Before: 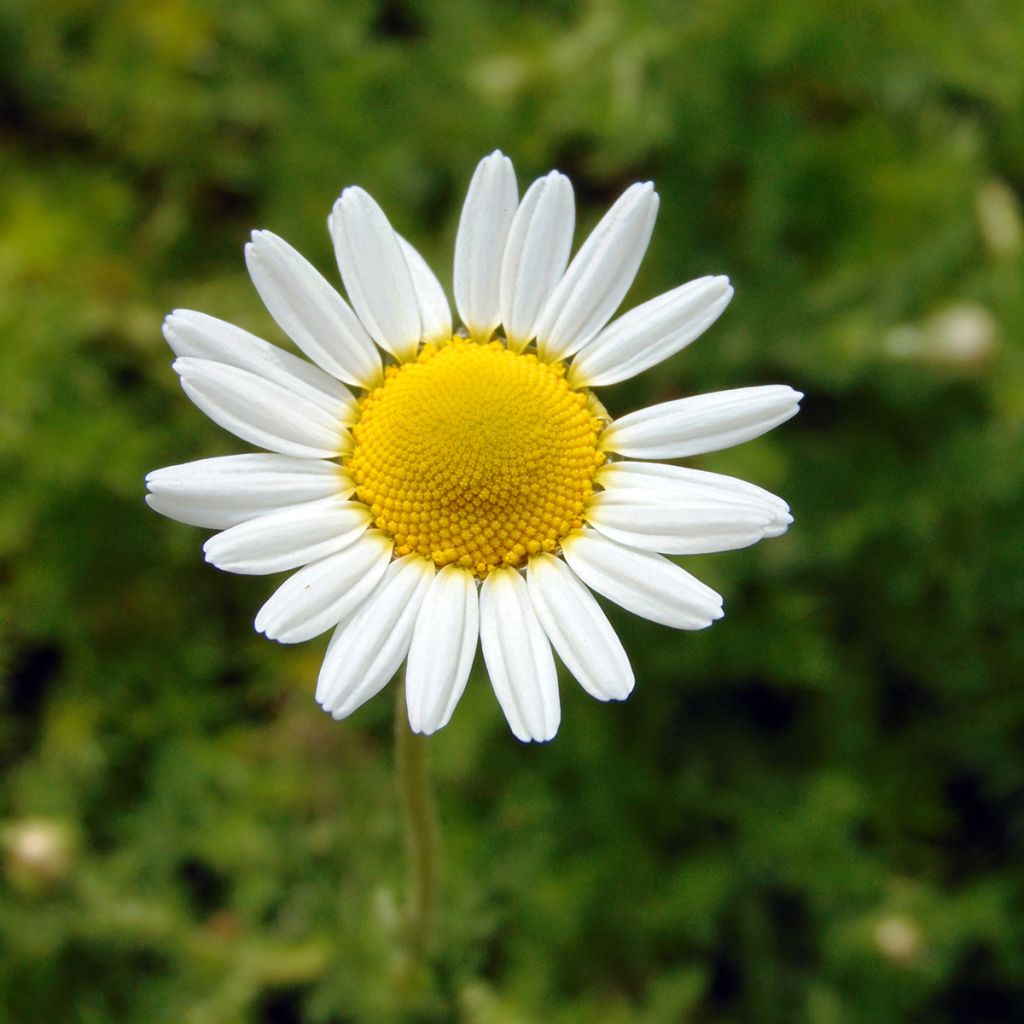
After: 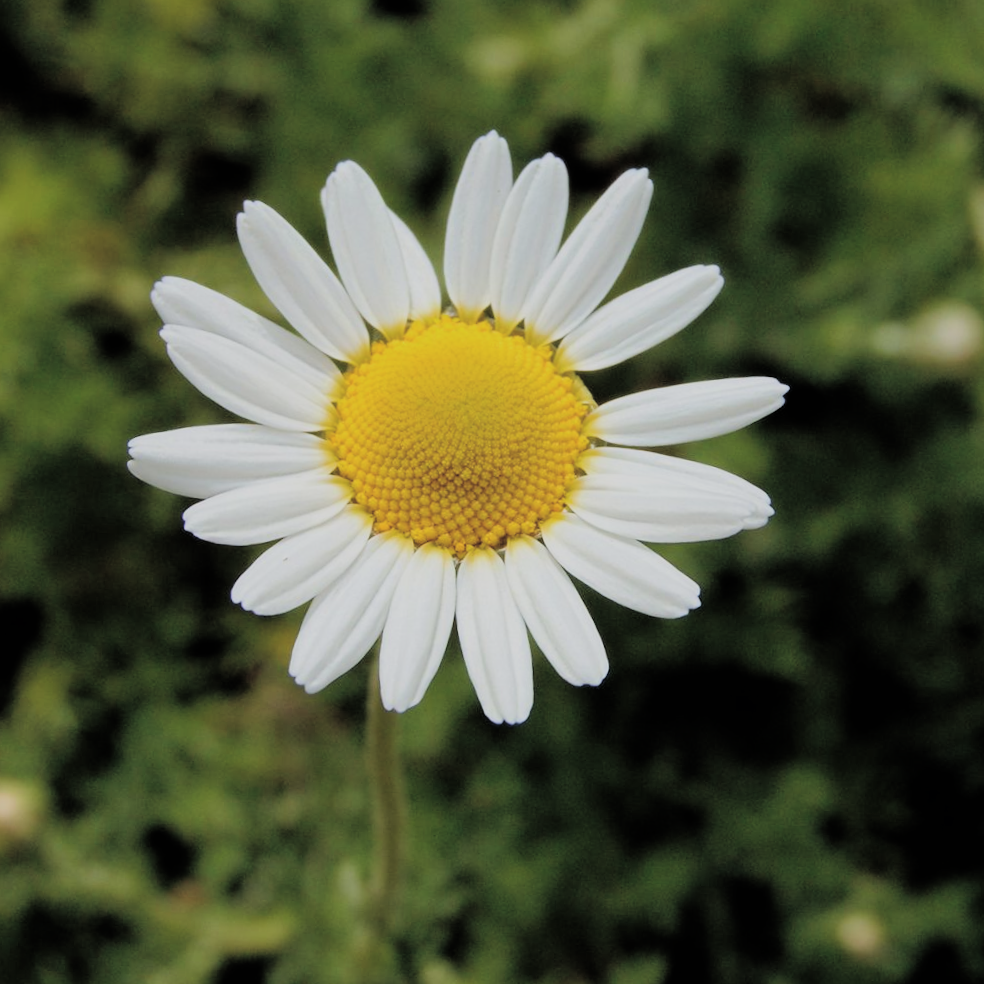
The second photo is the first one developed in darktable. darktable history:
exposure: black level correction -0.026, exposure -0.117 EV, compensate highlight preservation false
crop and rotate: angle -2.36°
filmic rgb: black relative exposure -2.94 EV, white relative exposure 4.56 EV, hardness 1.77, contrast 1.239
